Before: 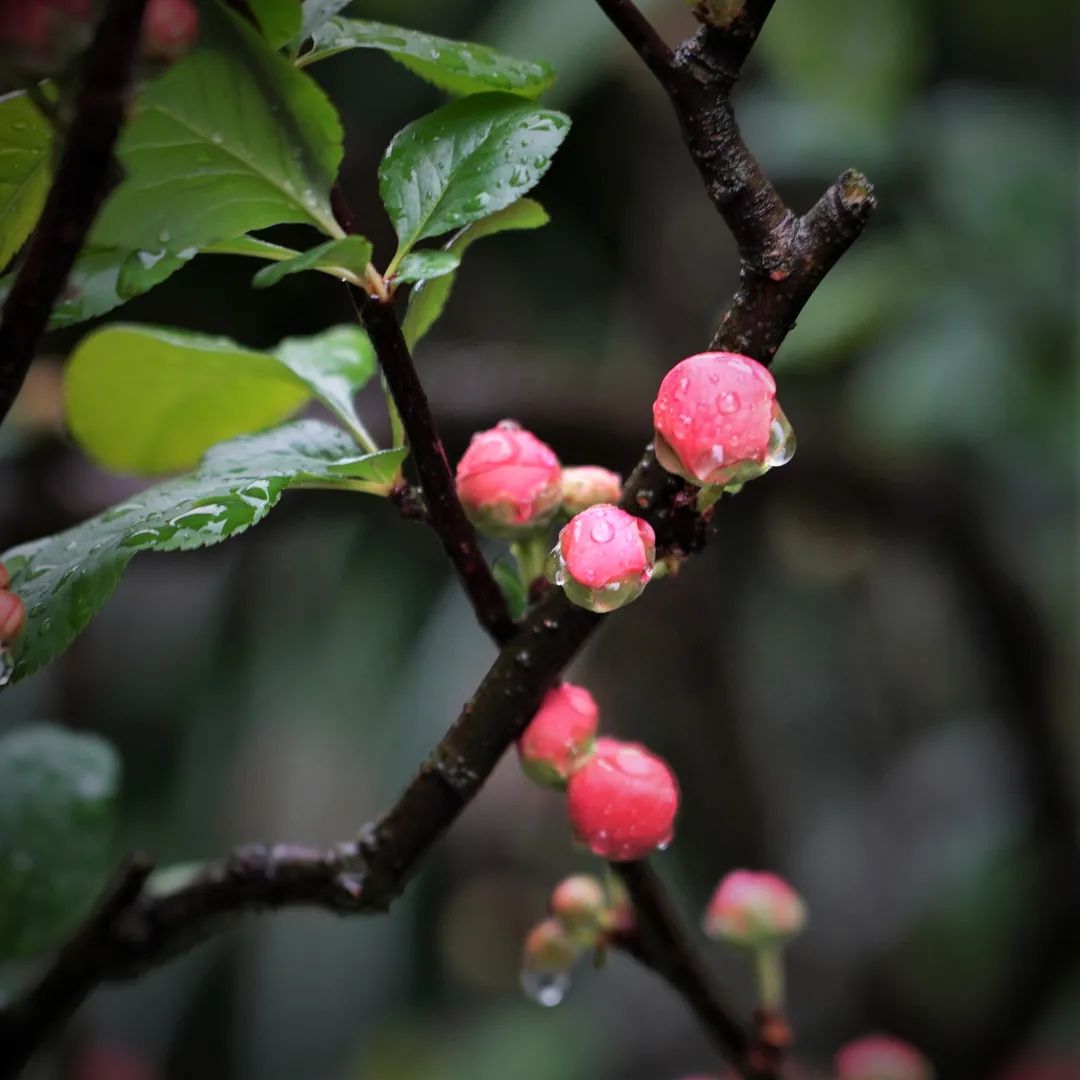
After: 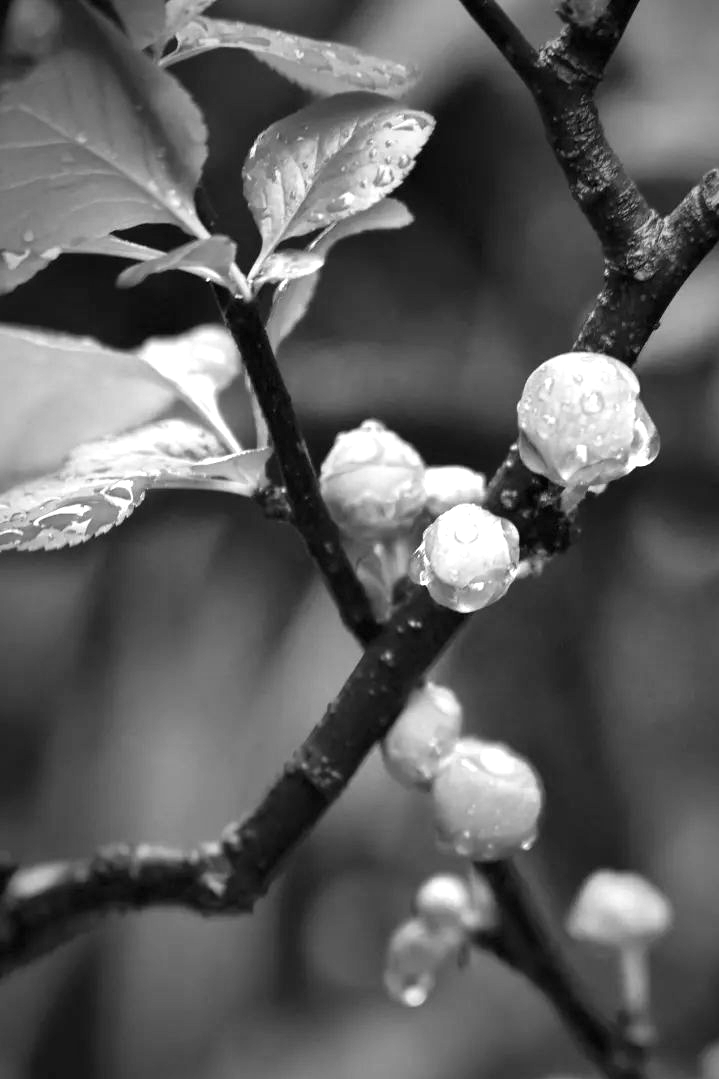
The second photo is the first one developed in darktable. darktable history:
contrast brightness saturation: saturation -1
exposure: black level correction 0, exposure 1.1 EV, compensate exposure bias true, compensate highlight preservation false
white balance: emerald 1
crop and rotate: left 12.673%, right 20.66%
